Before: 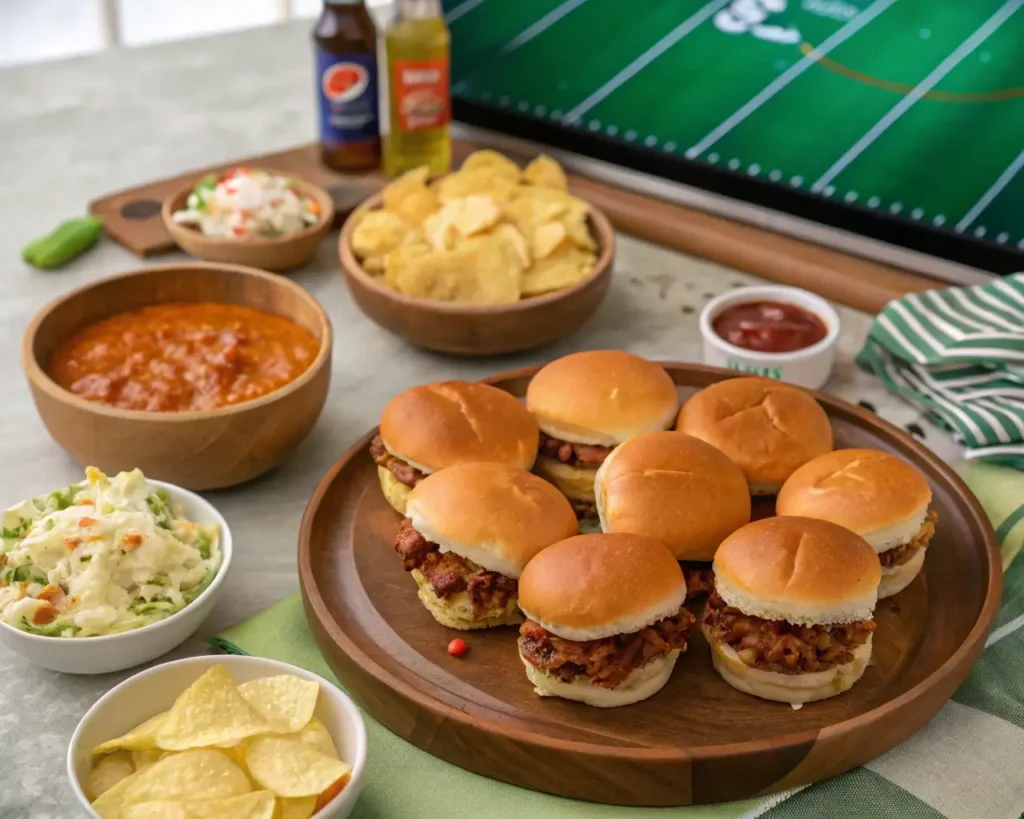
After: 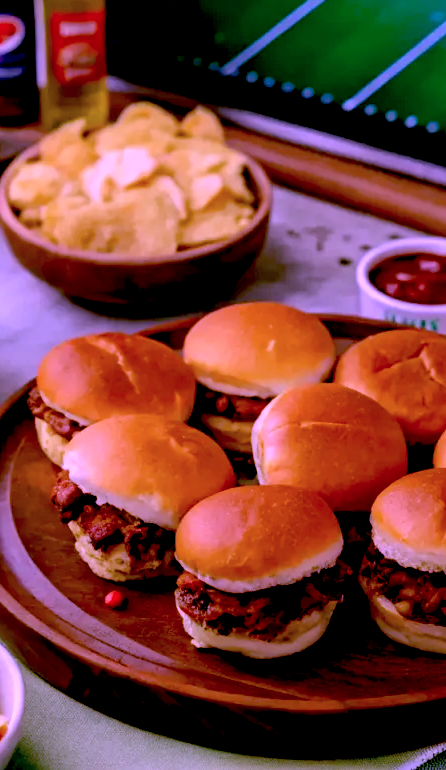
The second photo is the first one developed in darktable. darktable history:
exposure: black level correction 0.055, exposure -0.033 EV, compensate exposure bias true, compensate highlight preservation false
haze removal: compatibility mode true, adaptive false
color calibration: illuminant custom, x 0.38, y 0.479, temperature 4472.35 K
crop: left 33.555%, top 5.948%, right 22.871%
contrast equalizer: y [[0.5 ×6], [0.5 ×6], [0.5, 0.5, 0.501, 0.545, 0.707, 0.863], [0 ×6], [0 ×6]]
